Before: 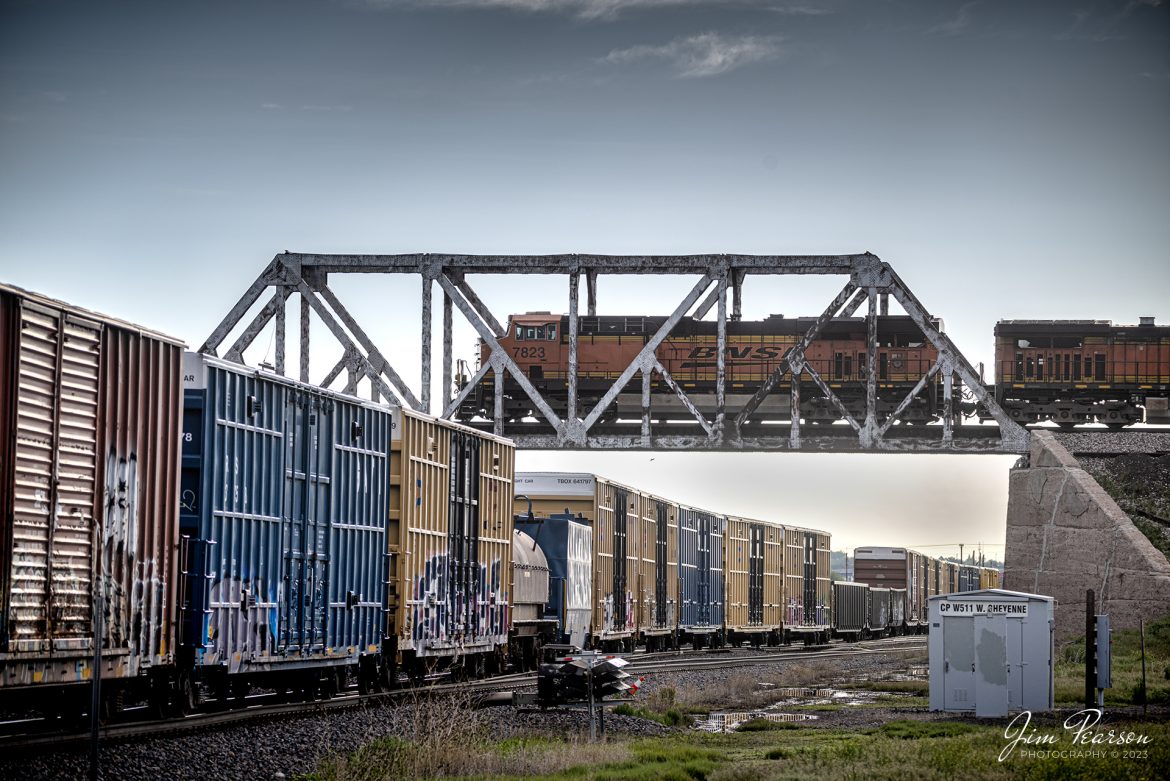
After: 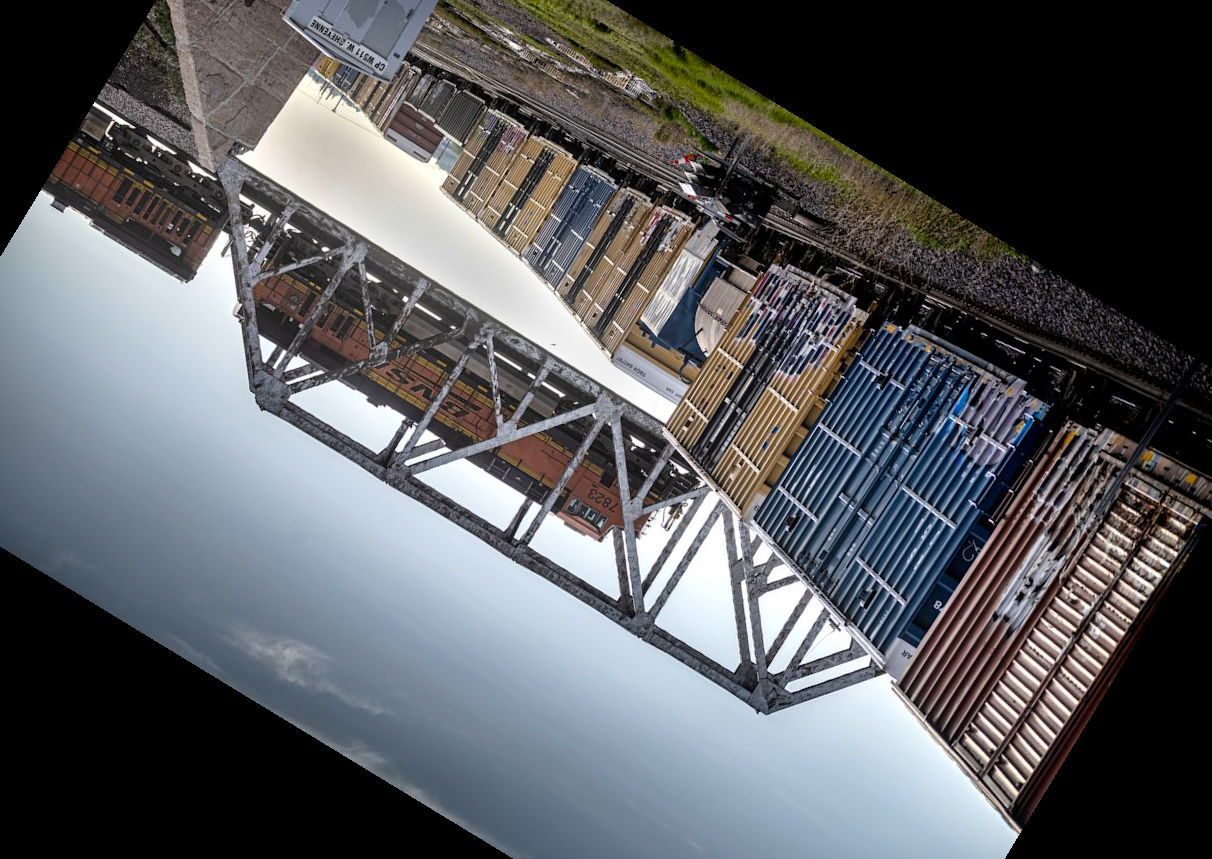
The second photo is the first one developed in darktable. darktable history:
color balance rgb: on, module defaults
color balance: output saturation 120%
crop and rotate: angle 148.68°, left 9.111%, top 15.603%, right 4.588%, bottom 17.041%
